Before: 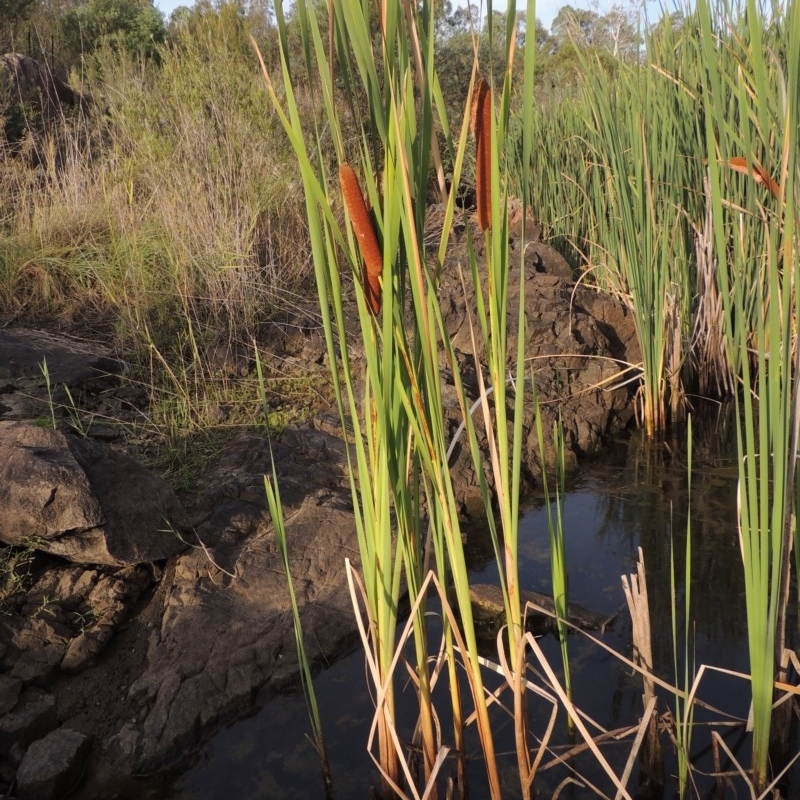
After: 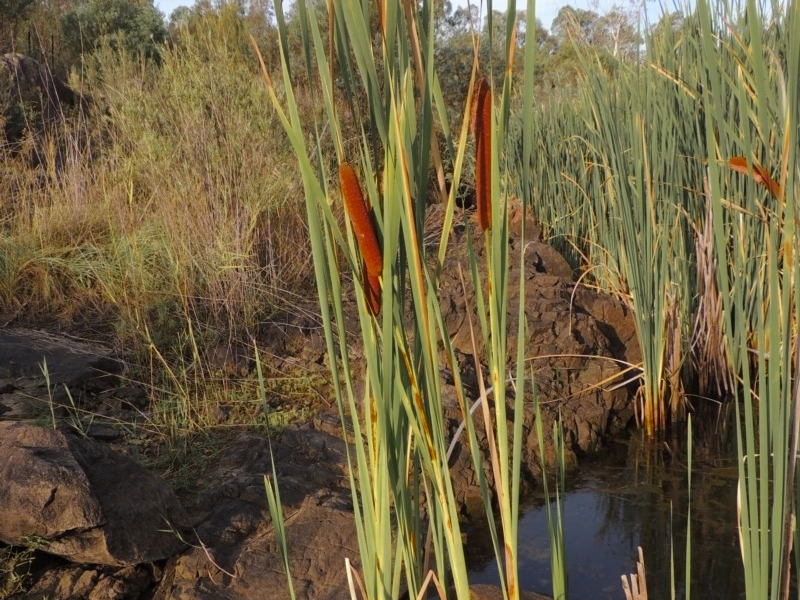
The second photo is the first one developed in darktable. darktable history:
crop: bottom 24.938%
color zones: curves: ch0 [(0.11, 0.396) (0.195, 0.36) (0.25, 0.5) (0.303, 0.412) (0.357, 0.544) (0.75, 0.5) (0.967, 0.328)]; ch1 [(0, 0.468) (0.112, 0.512) (0.202, 0.6) (0.25, 0.5) (0.307, 0.352) (0.357, 0.544) (0.75, 0.5) (0.963, 0.524)]
